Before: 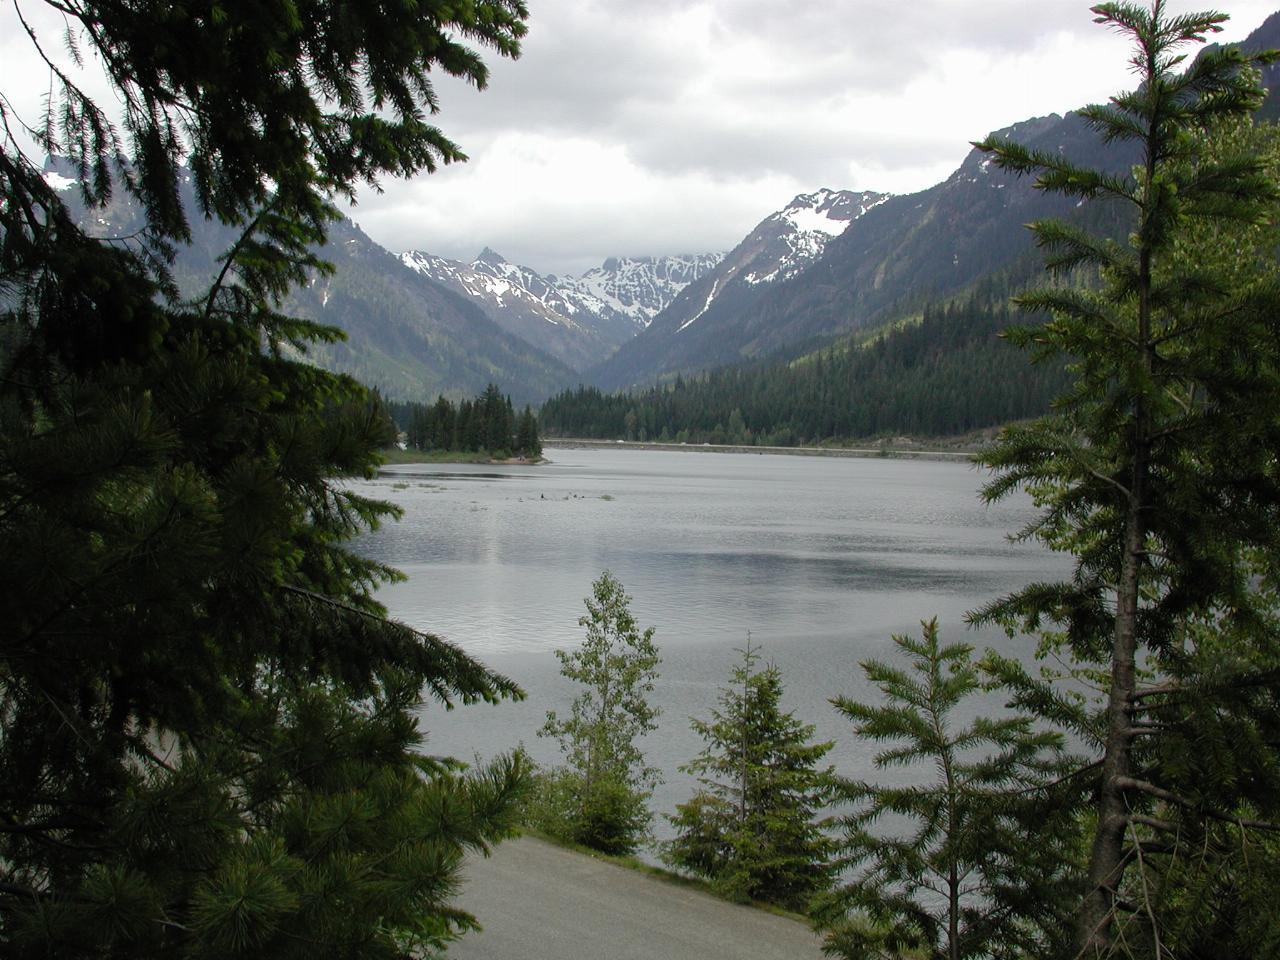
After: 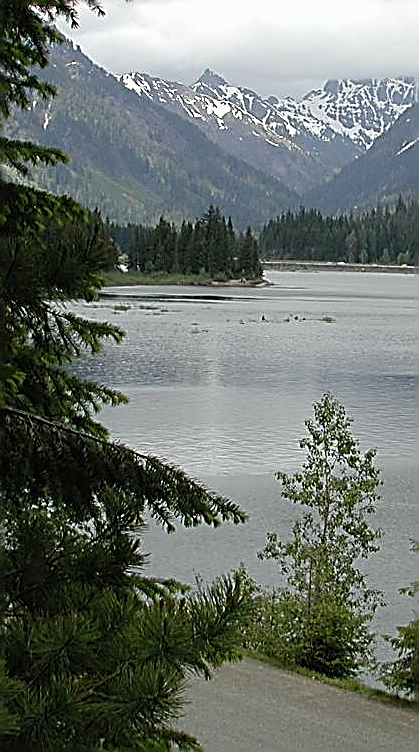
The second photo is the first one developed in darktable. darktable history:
crop and rotate: left 21.862%, top 18.596%, right 45.351%, bottom 2.977%
sharpen: amount 1.991
